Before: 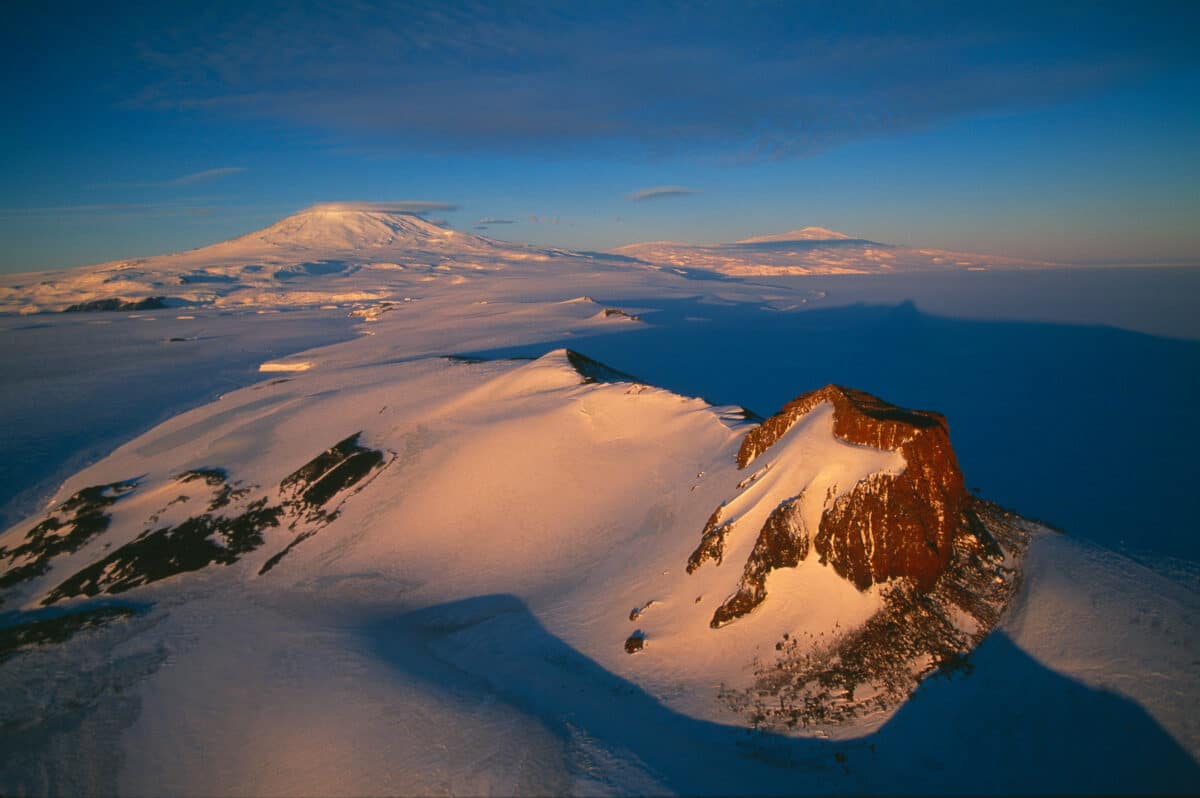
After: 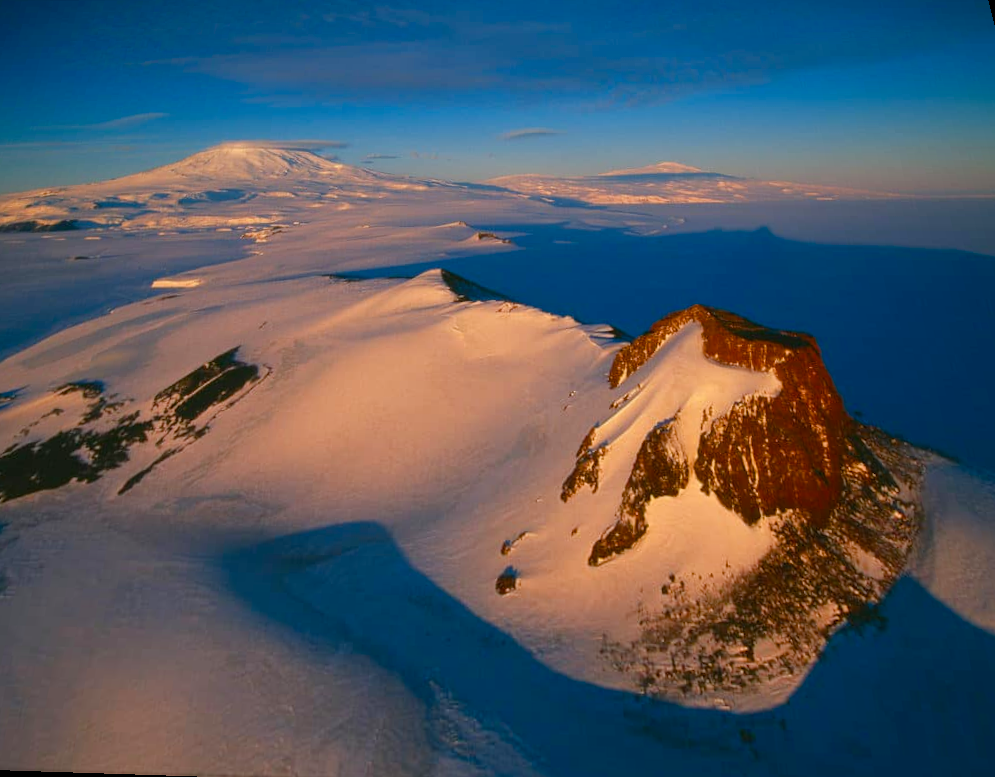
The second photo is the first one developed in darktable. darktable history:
color balance rgb: perceptual saturation grading › global saturation 20%, perceptual saturation grading › highlights -25%, perceptual saturation grading › shadows 25%
rotate and perspective: rotation 0.72°, lens shift (vertical) -0.352, lens shift (horizontal) -0.051, crop left 0.152, crop right 0.859, crop top 0.019, crop bottom 0.964
